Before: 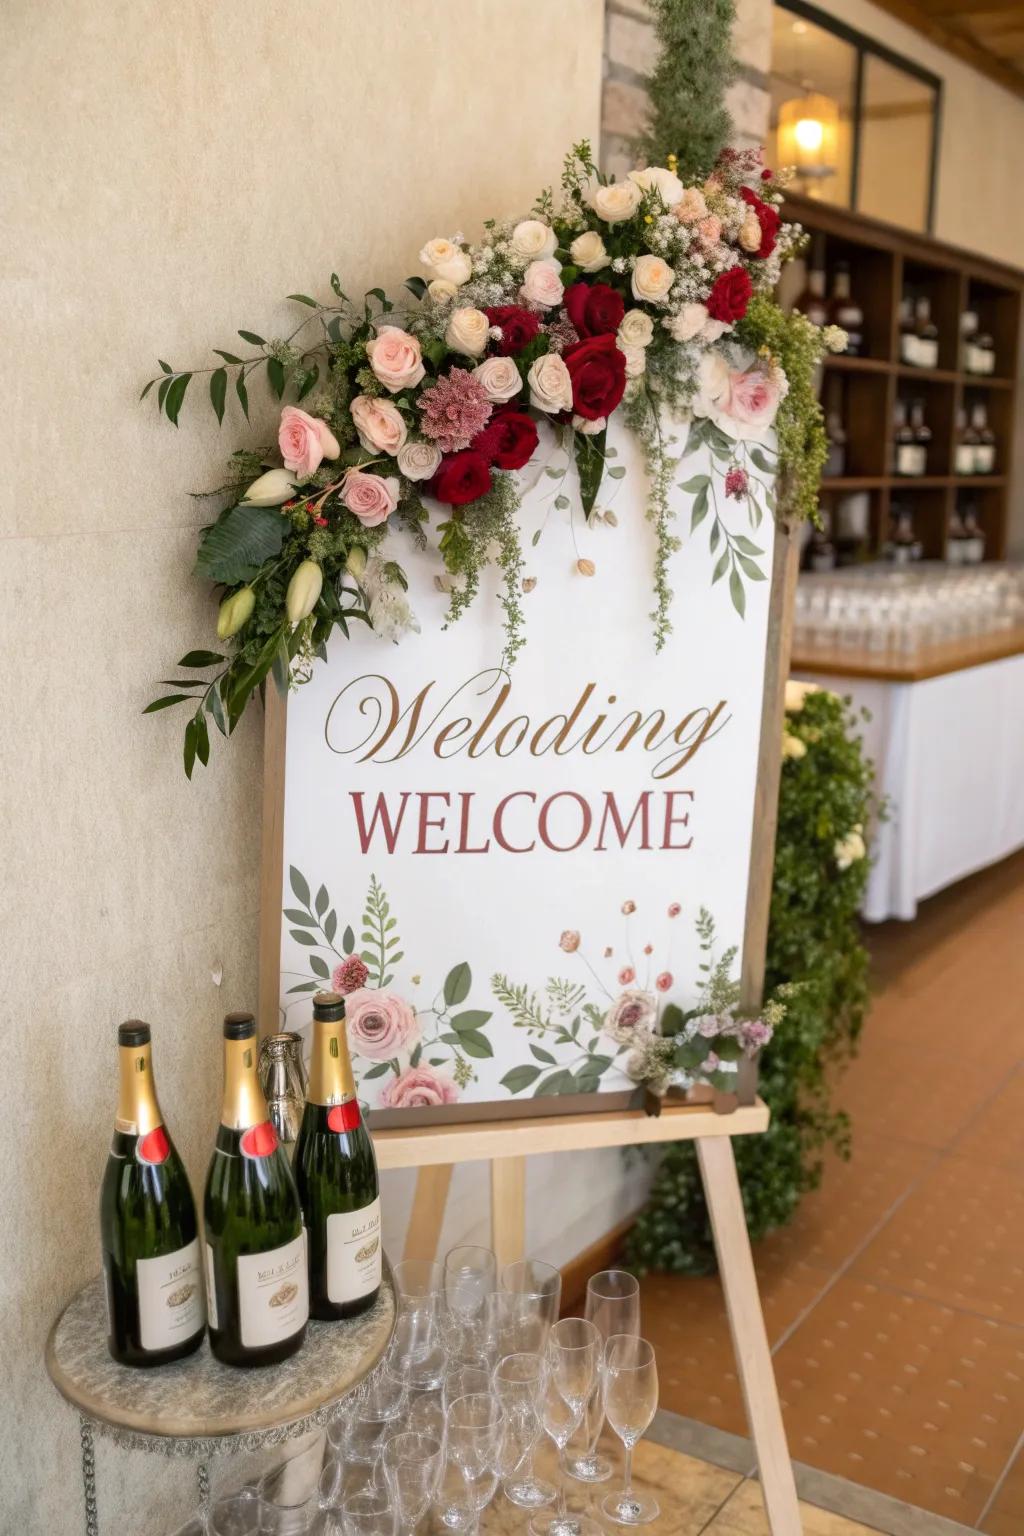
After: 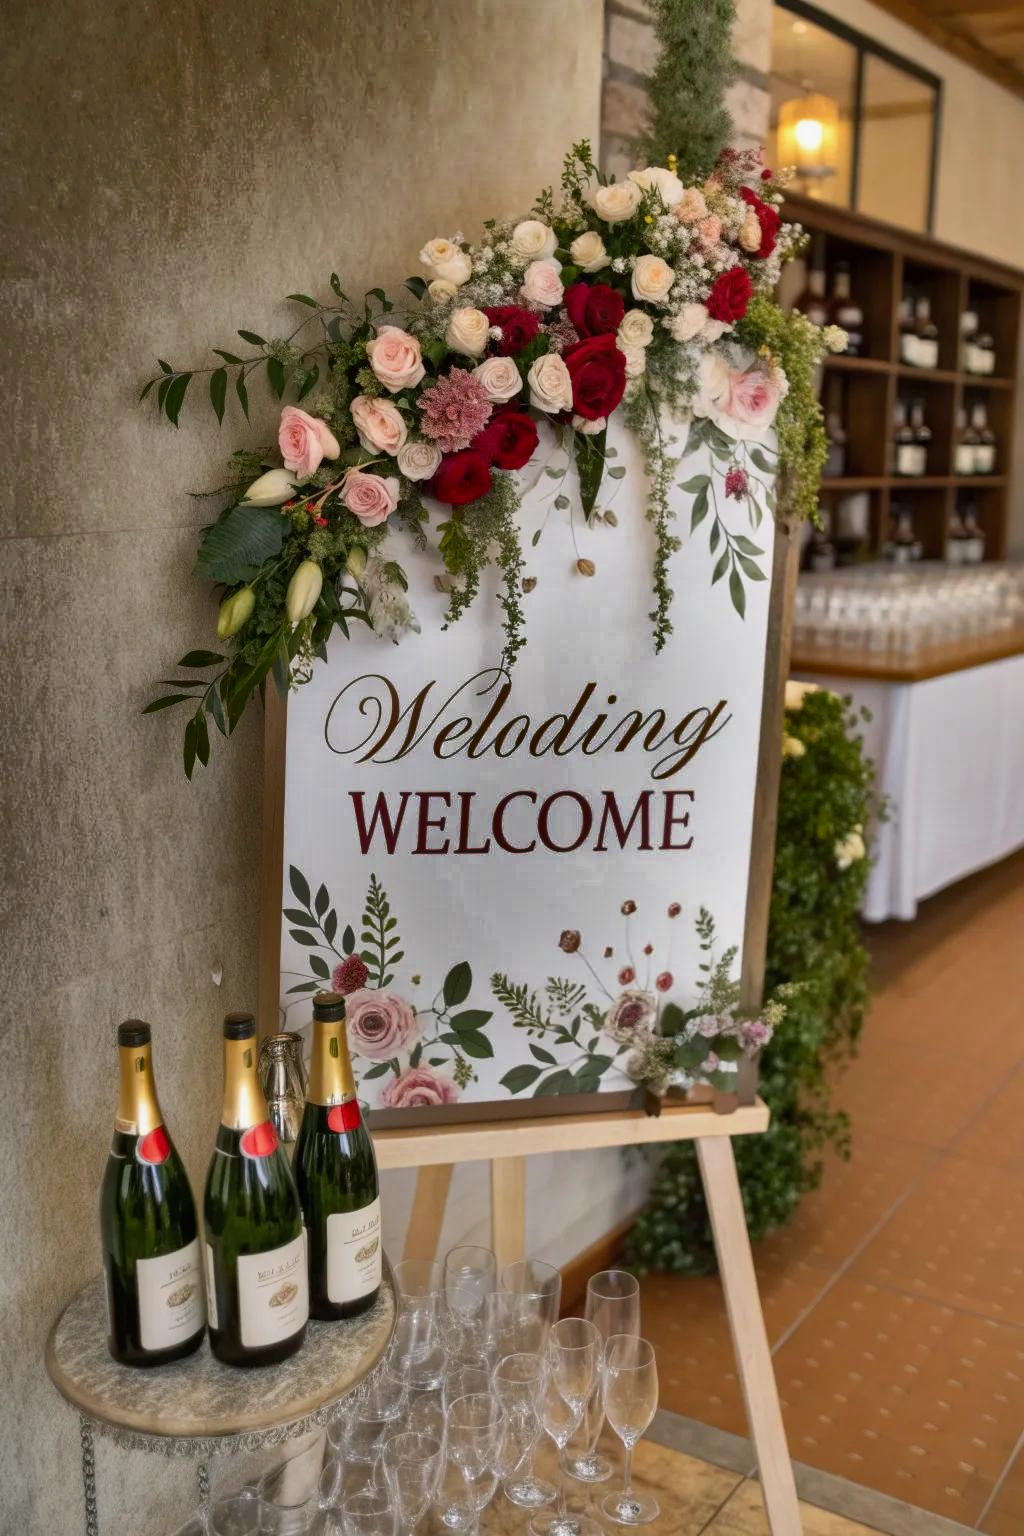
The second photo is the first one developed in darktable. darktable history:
shadows and highlights: radius 122.73, shadows 98.4, white point adjustment -2.92, highlights -98.79, soften with gaussian
